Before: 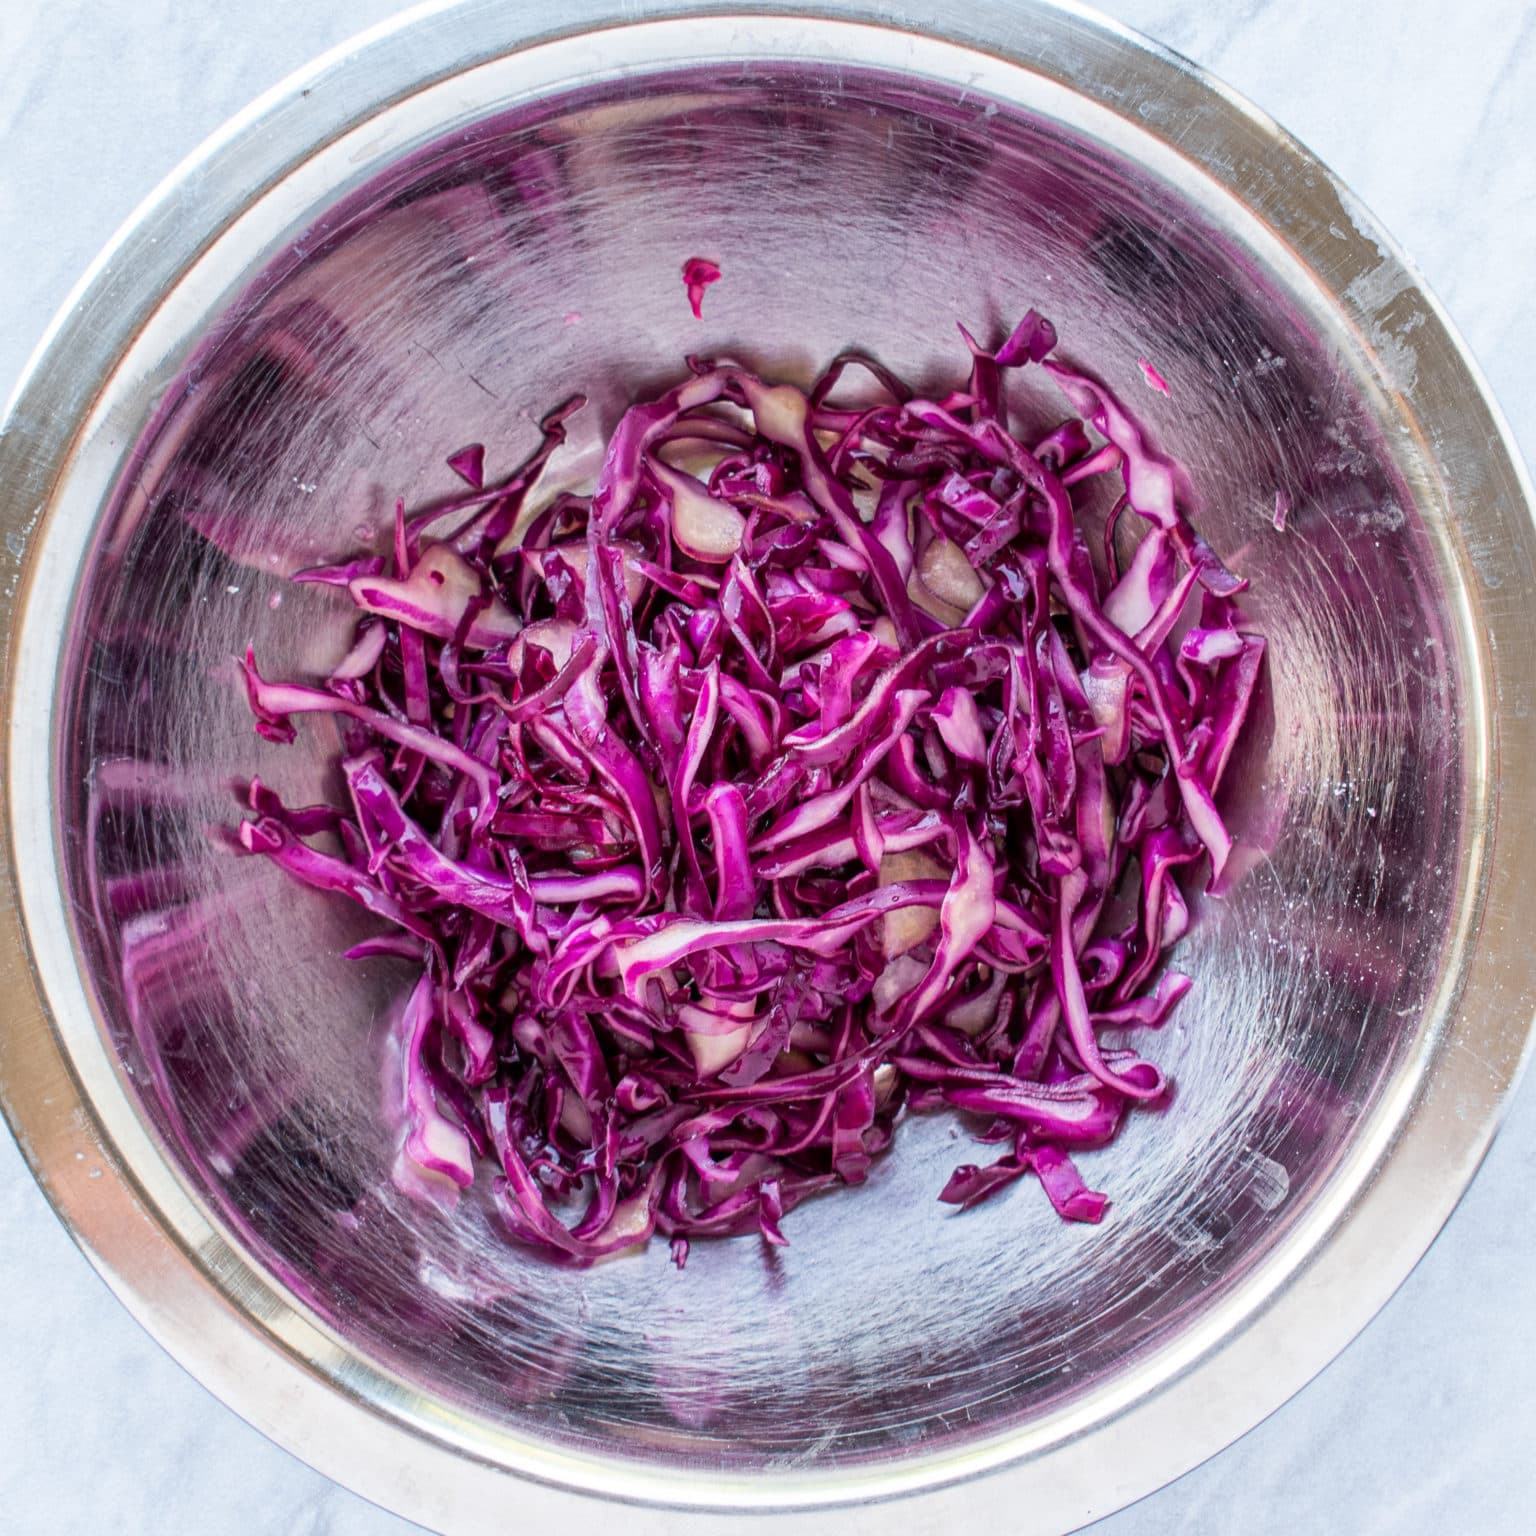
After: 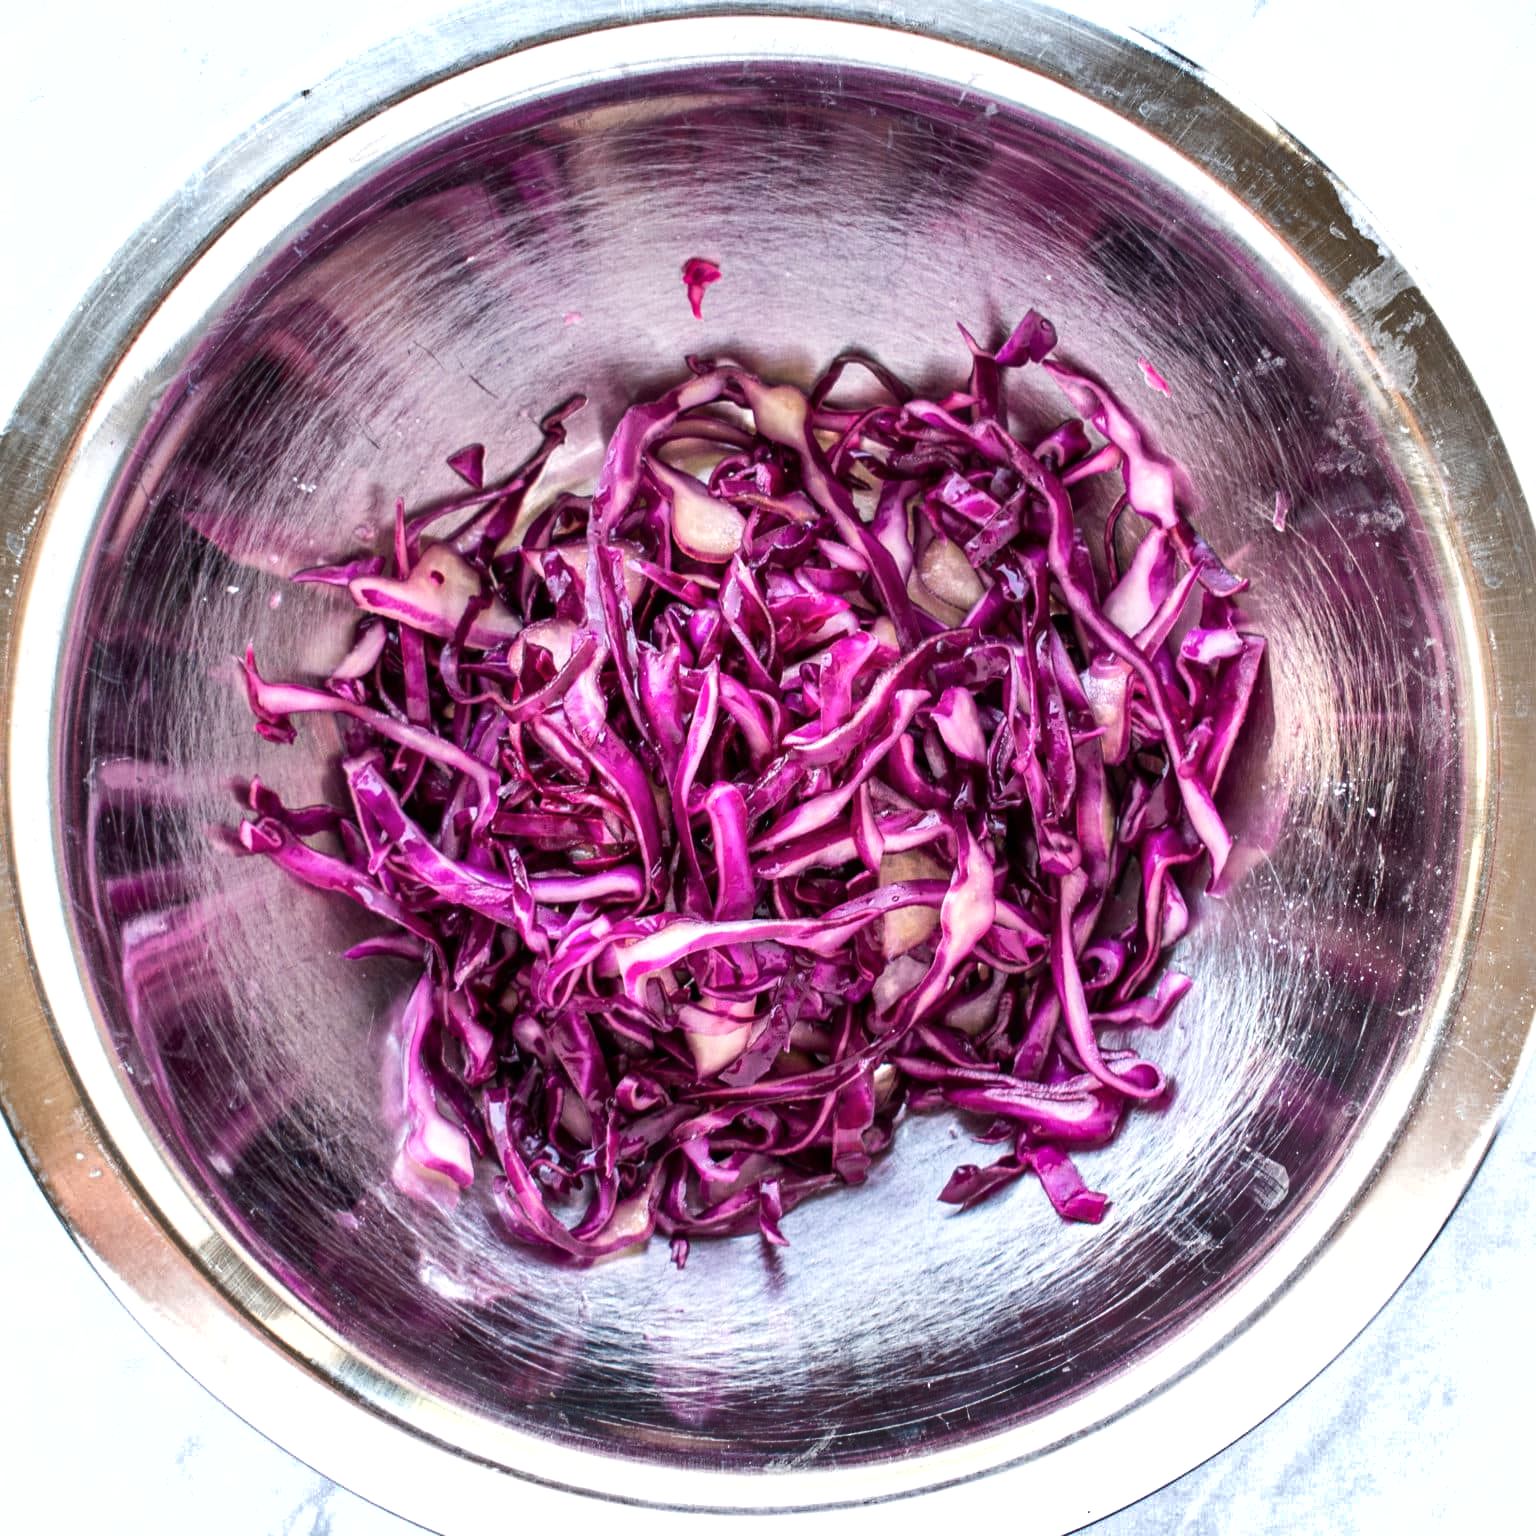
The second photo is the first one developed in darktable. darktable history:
white balance: red 1.009, blue 0.985
tone equalizer: -8 EV -0.417 EV, -7 EV -0.389 EV, -6 EV -0.333 EV, -5 EV -0.222 EV, -3 EV 0.222 EV, -2 EV 0.333 EV, -1 EV 0.389 EV, +0 EV 0.417 EV, edges refinement/feathering 500, mask exposure compensation -1.57 EV, preserve details no
shadows and highlights: radius 171.16, shadows 27, white point adjustment 3.13, highlights -67.95, soften with gaussian
